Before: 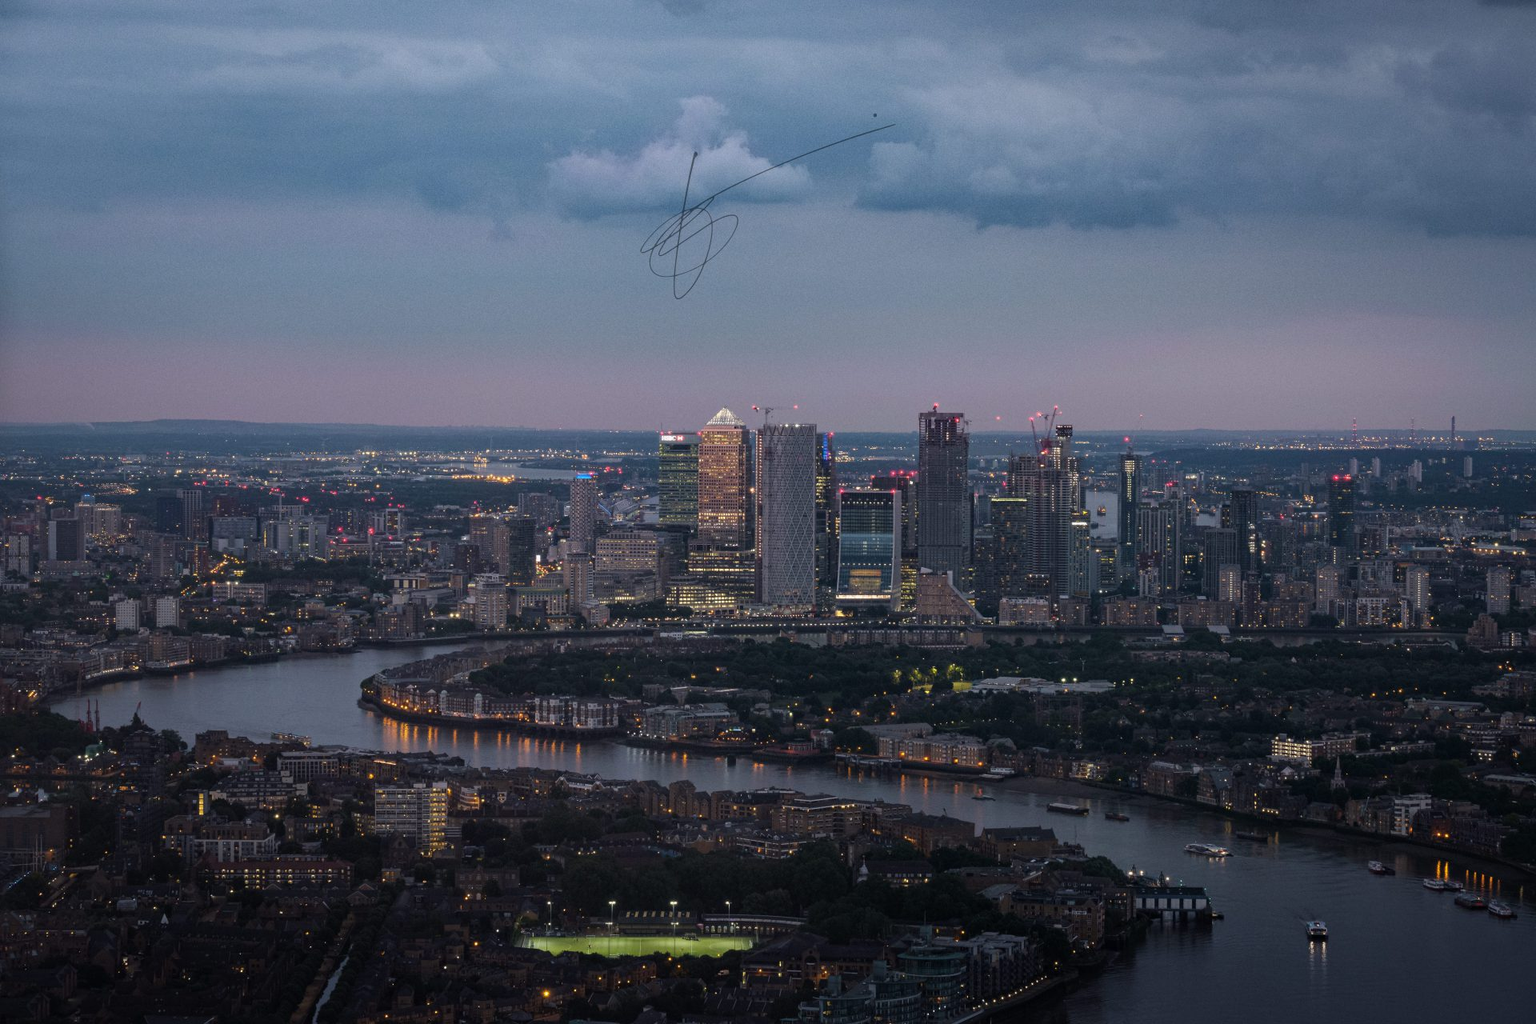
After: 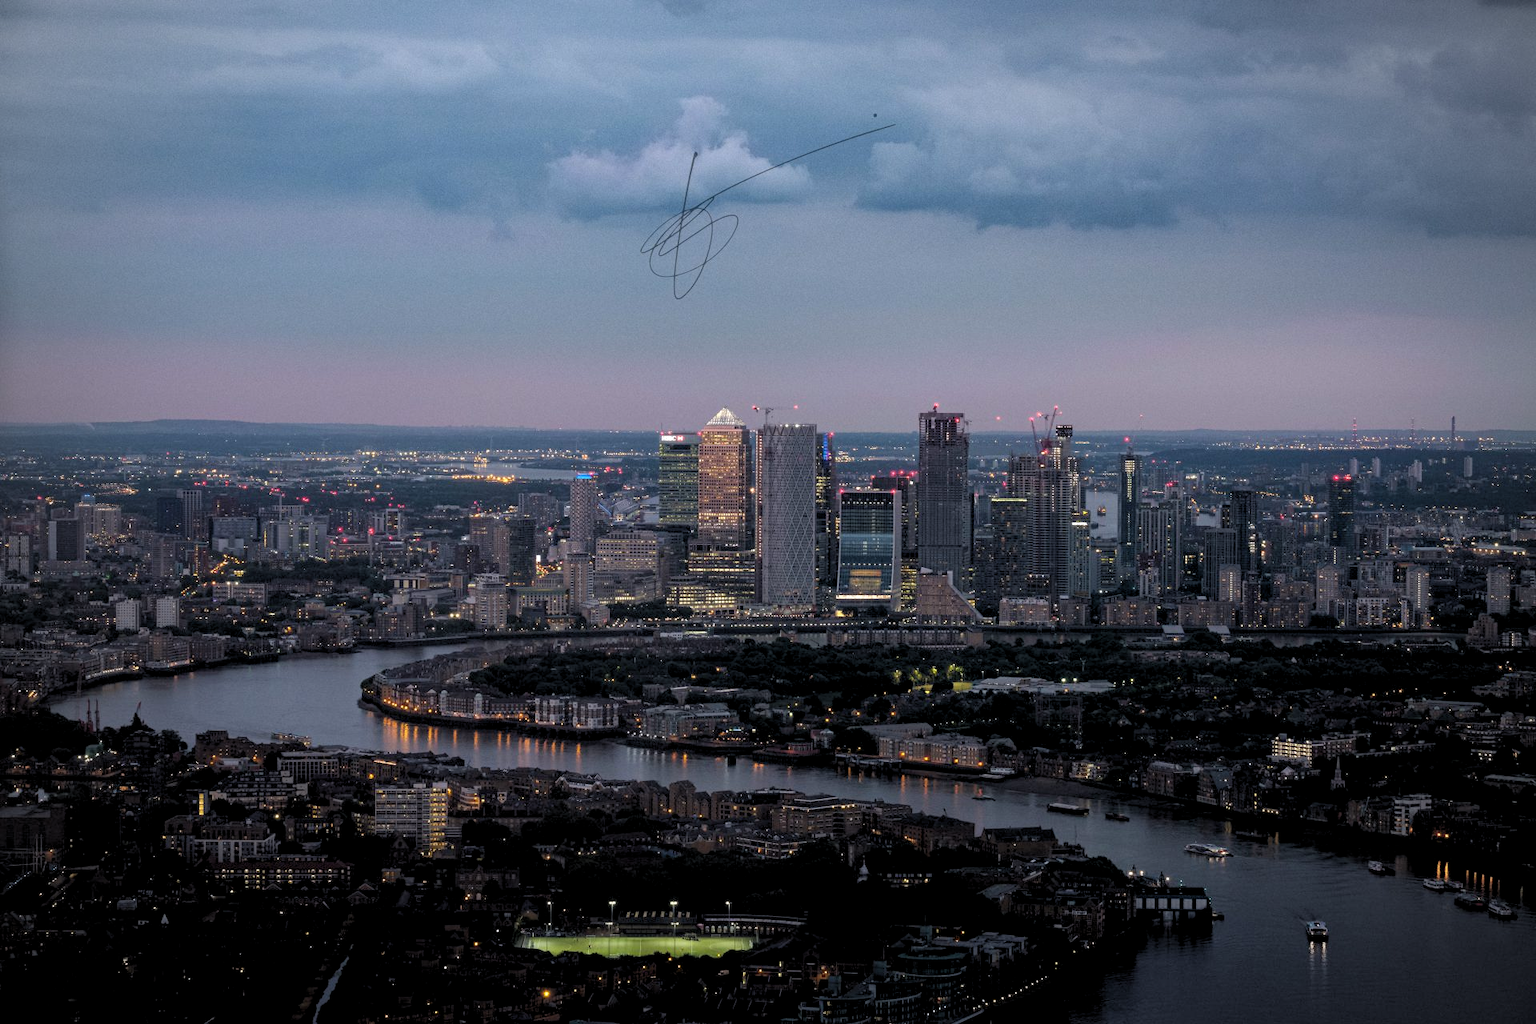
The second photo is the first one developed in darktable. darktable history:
rgb levels: levels [[0.01, 0.419, 0.839], [0, 0.5, 1], [0, 0.5, 1]]
vignetting: brightness -0.167
